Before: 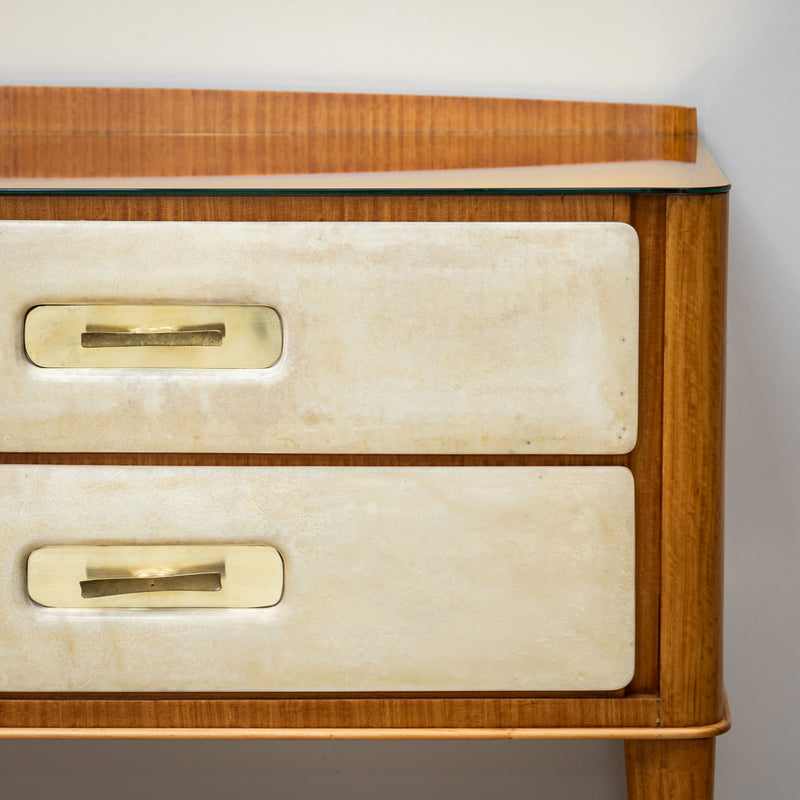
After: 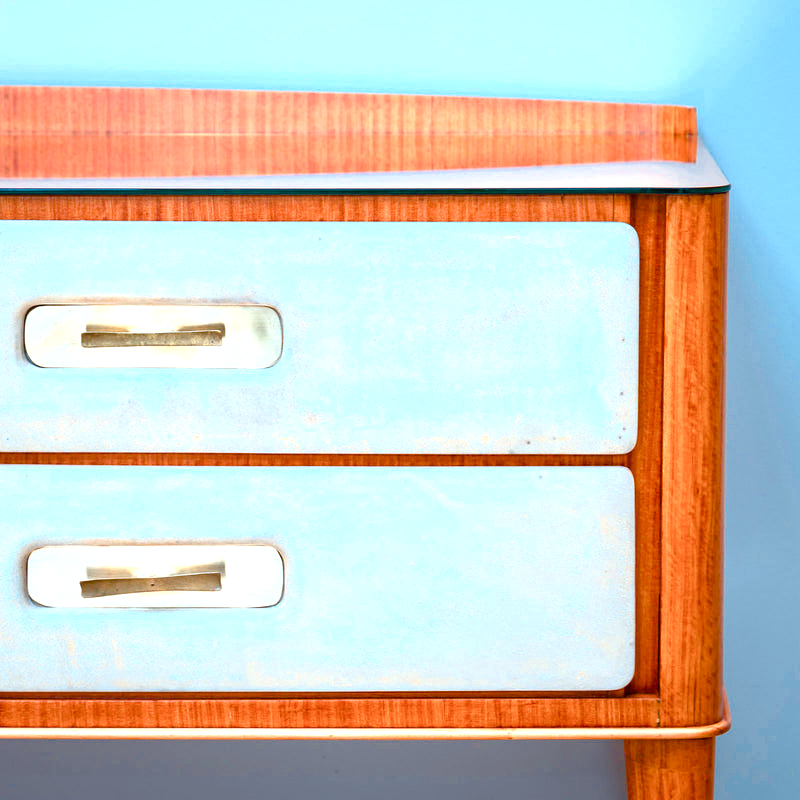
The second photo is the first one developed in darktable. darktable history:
color calibration: output R [1.422, -0.35, -0.252, 0], output G [-0.238, 1.259, -0.084, 0], output B [-0.081, -0.196, 1.58, 0], output brightness [0.49, 0.671, -0.57, 0], gray › normalize channels true, illuminant as shot in camera, x 0.358, y 0.373, temperature 4628.91 K, gamut compression 0.023
color correction: highlights a* -0.121, highlights b* -5.65, shadows a* -0.125, shadows b* -0.117
color balance rgb: perceptual saturation grading › global saturation 20%, perceptual saturation grading › highlights -48.985%, perceptual saturation grading › shadows 25.929%
